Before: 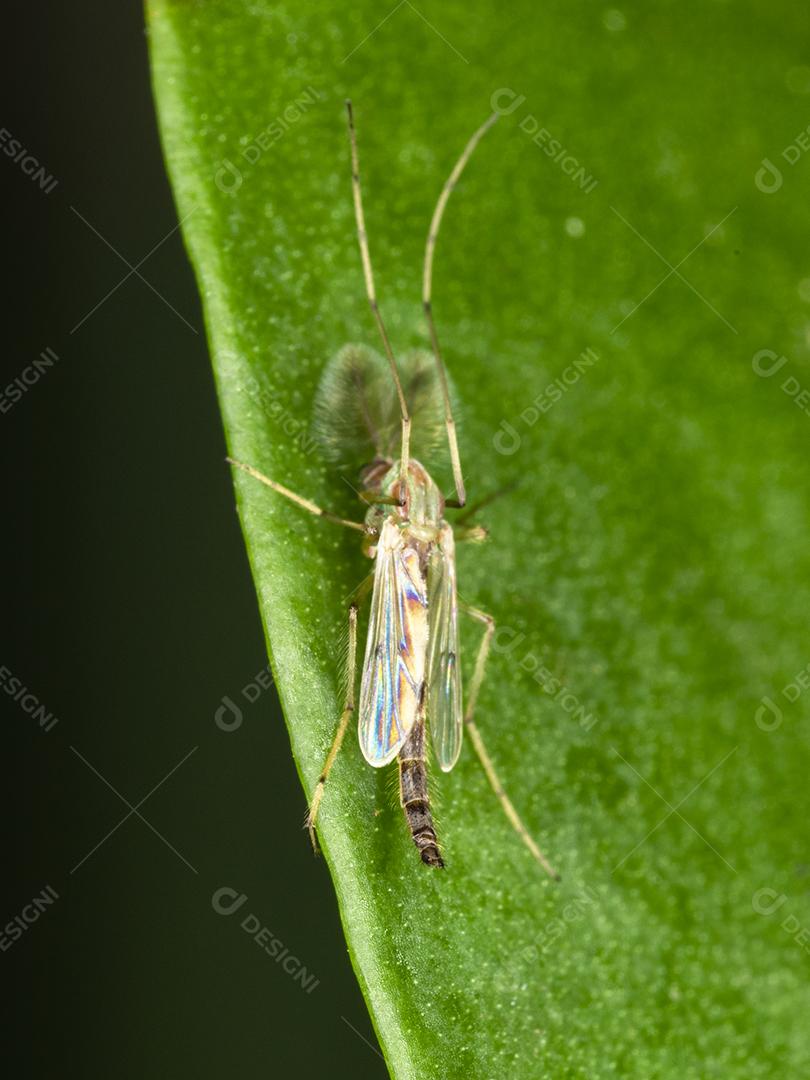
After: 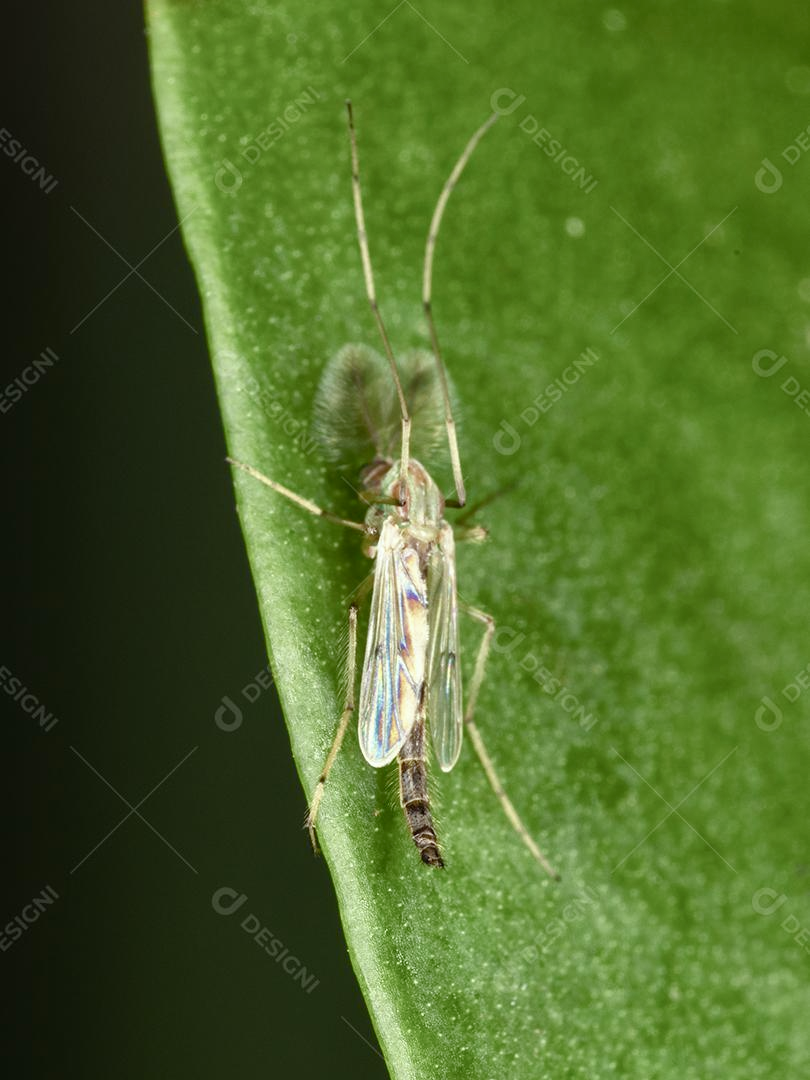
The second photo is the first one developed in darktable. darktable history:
color balance rgb: power › hue 323.36°, perceptual saturation grading › global saturation -10.858%, perceptual saturation grading › highlights -26.998%, perceptual saturation grading › shadows 21.027%
color correction: highlights a* -2.58, highlights b* 2.33
